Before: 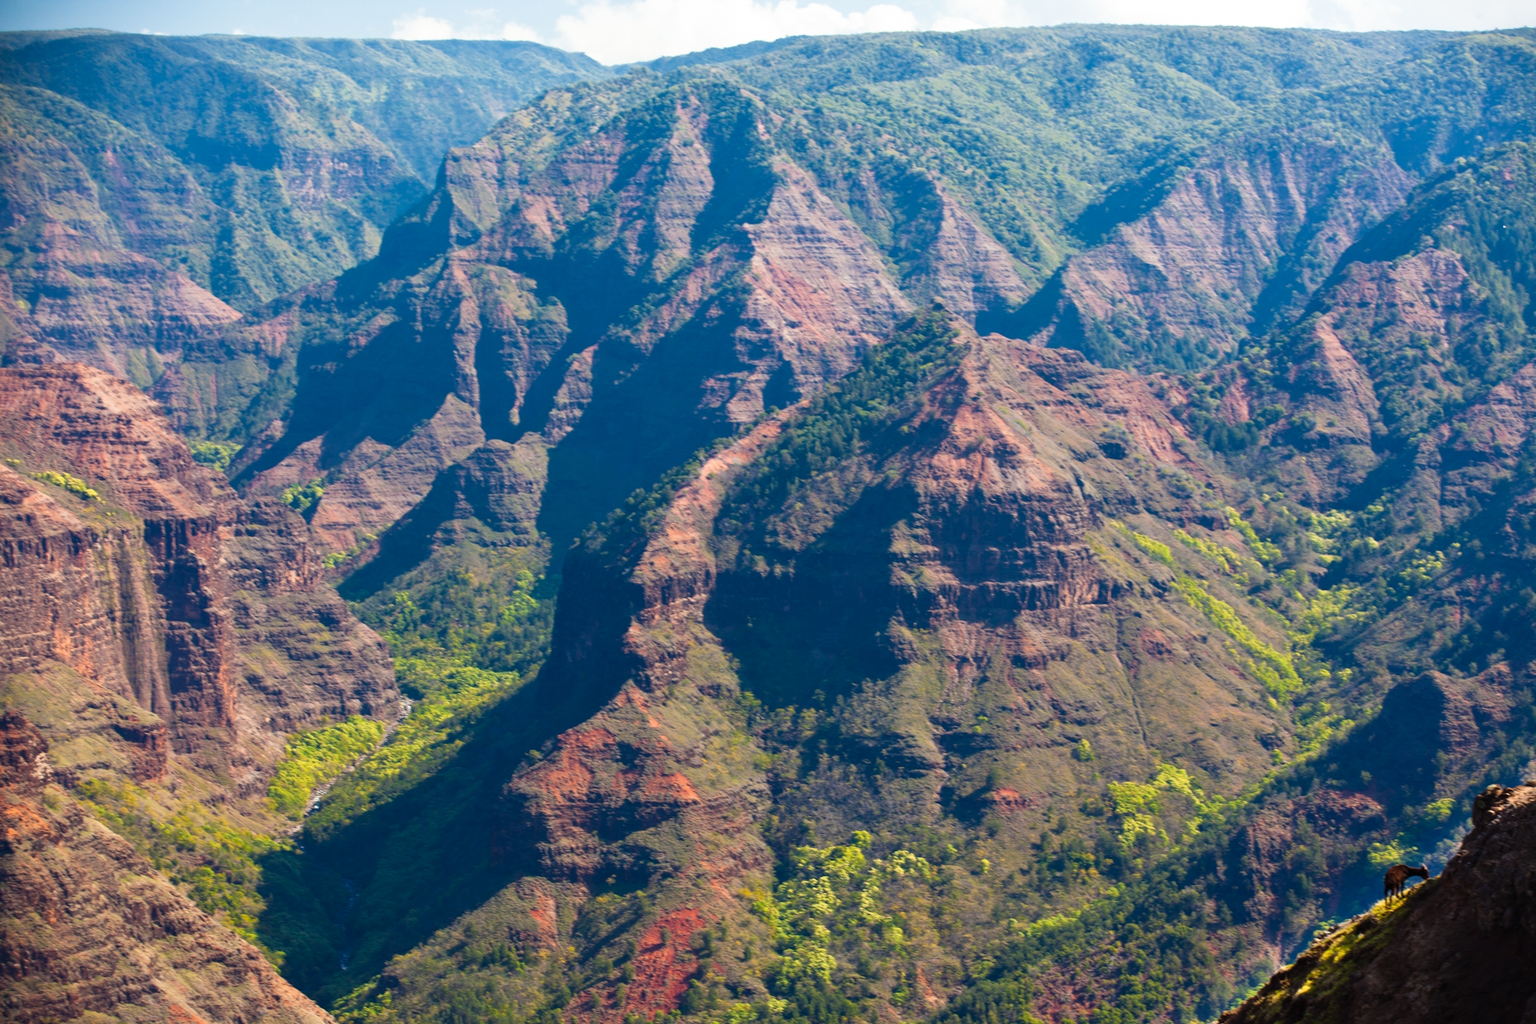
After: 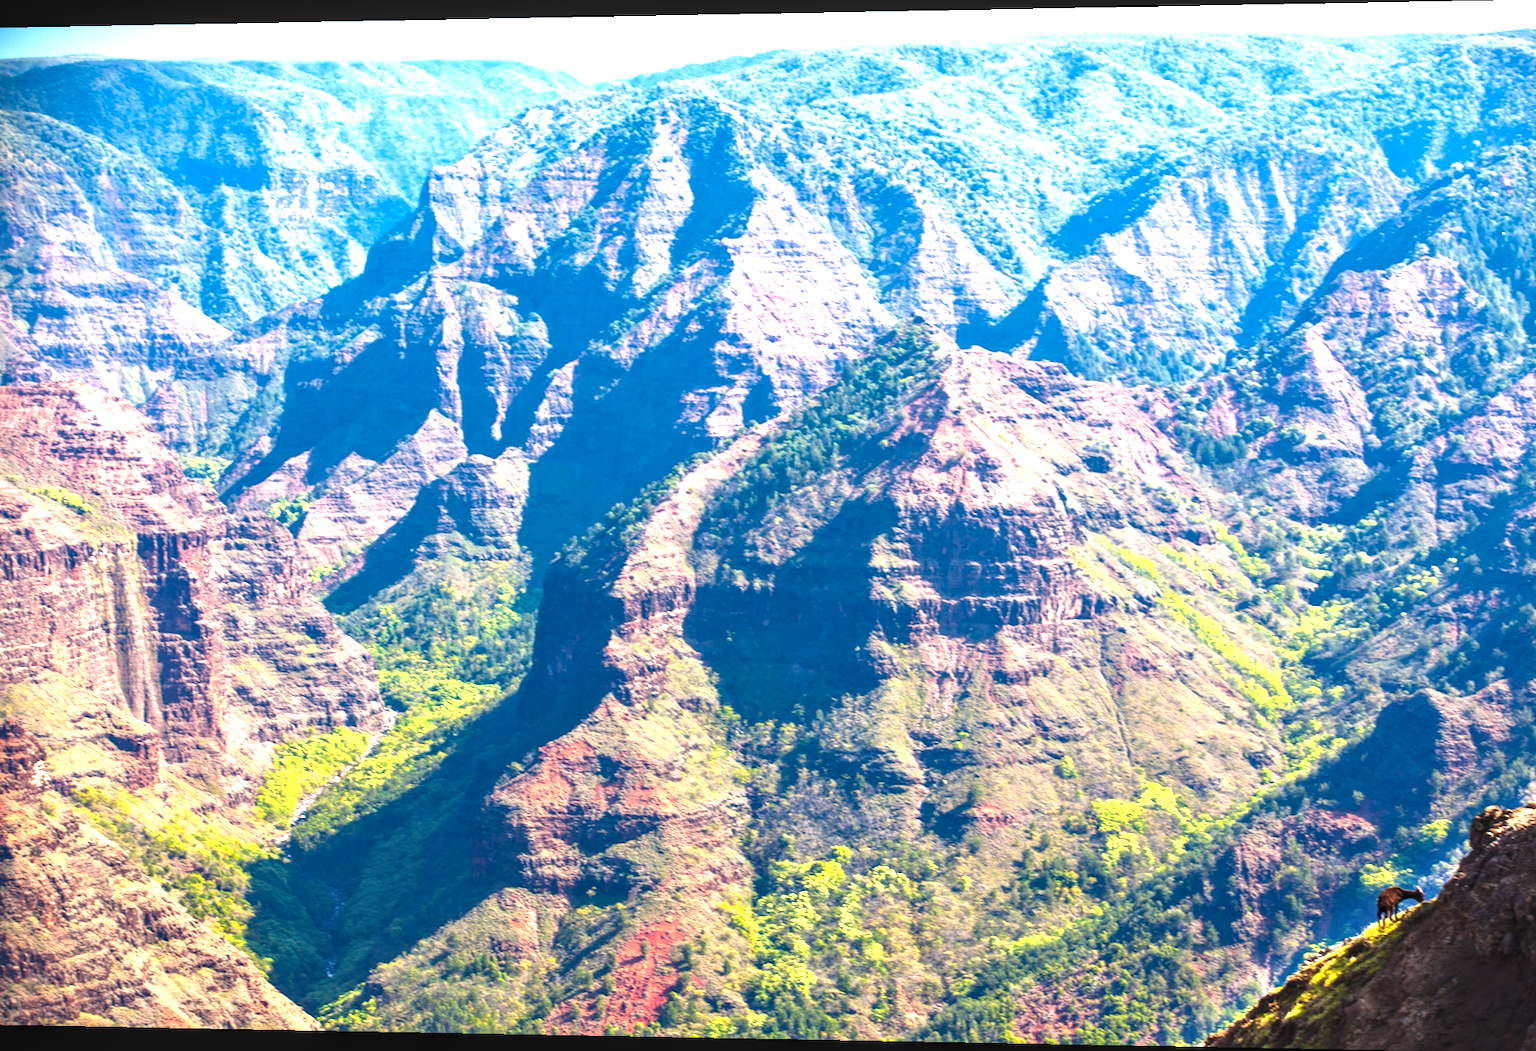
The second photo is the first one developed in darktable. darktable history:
rotate and perspective: lens shift (horizontal) -0.055, automatic cropping off
local contrast: on, module defaults
exposure: black level correction 0, exposure 1.625 EV, compensate exposure bias true, compensate highlight preservation false
